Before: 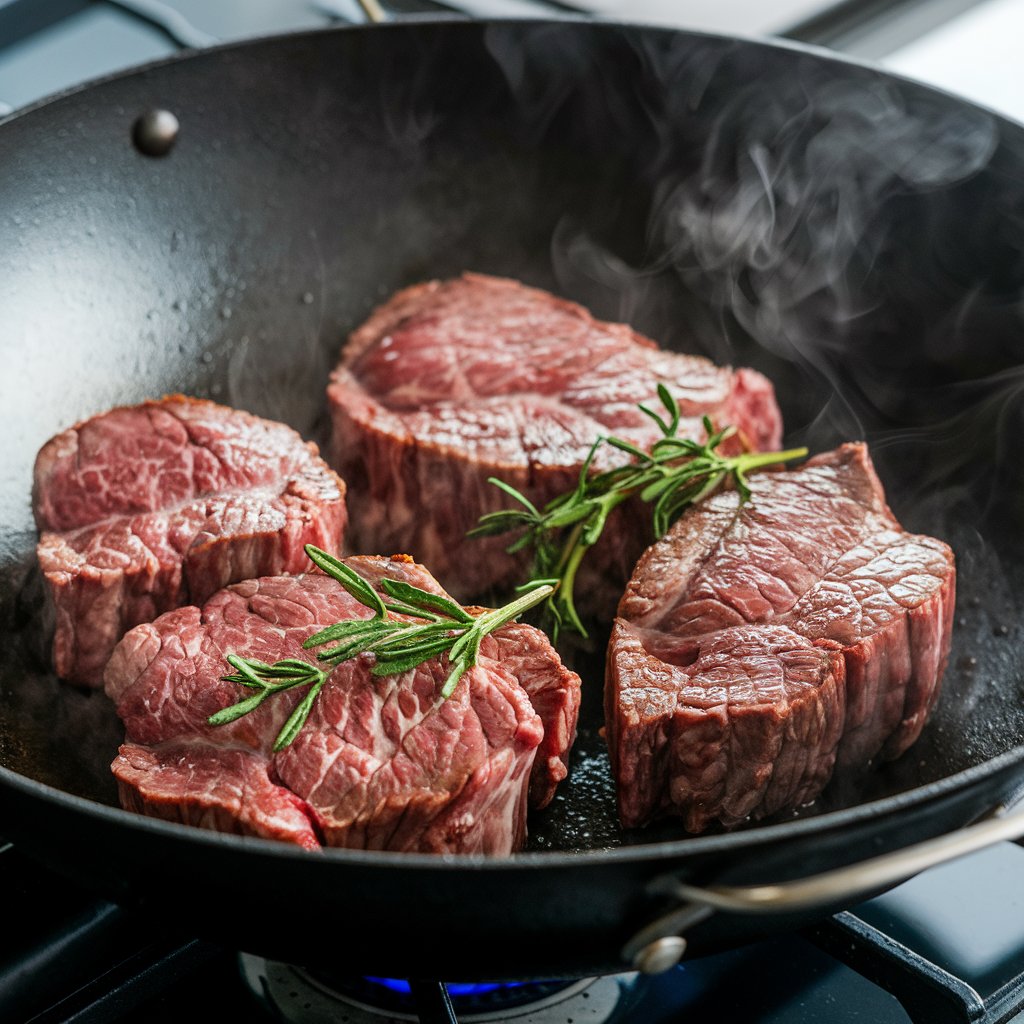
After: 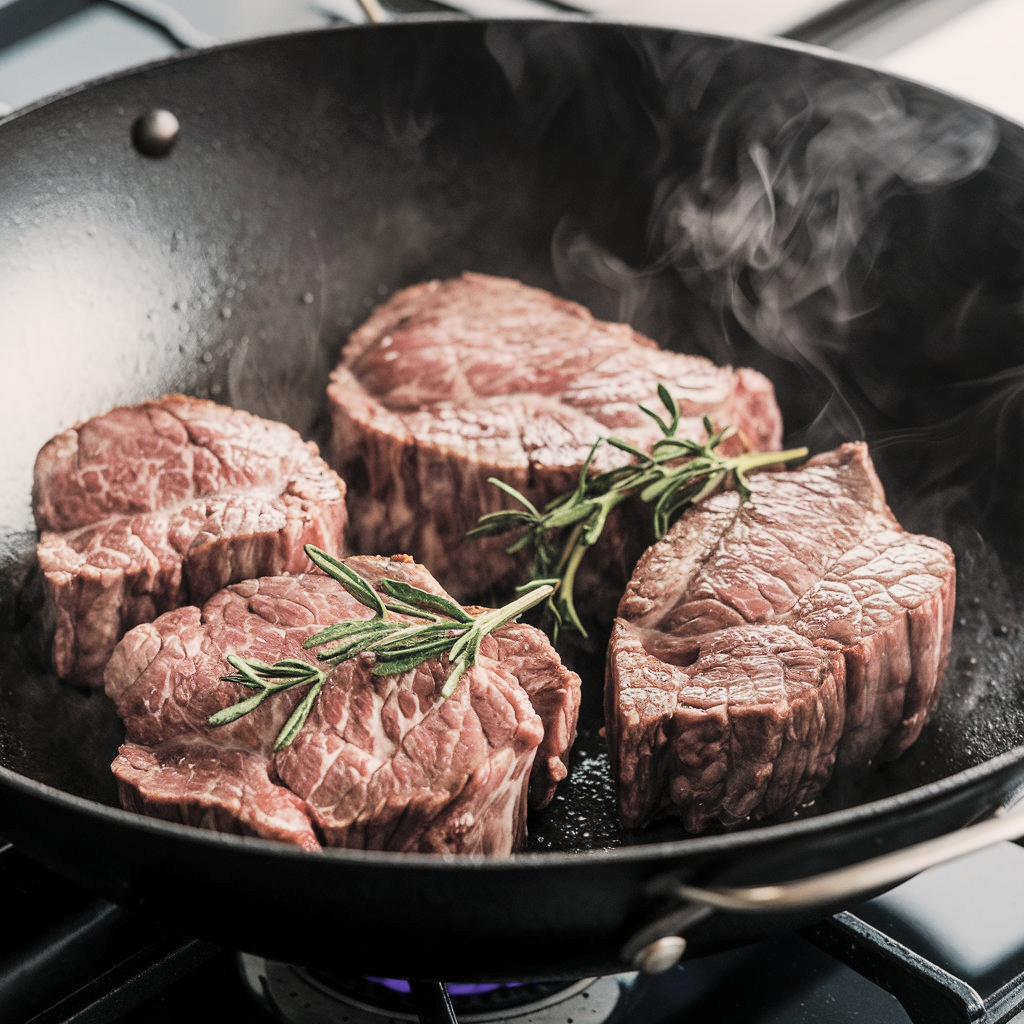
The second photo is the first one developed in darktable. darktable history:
contrast brightness saturation: brightness 0.18, saturation -0.5
white balance: red 1.127, blue 0.943
base curve: curves: ch0 [(0, 0) (0.032, 0.025) (0.121, 0.166) (0.206, 0.329) (0.605, 0.79) (1, 1)], preserve colors none
exposure: exposure -0.582 EV, compensate highlight preservation false
